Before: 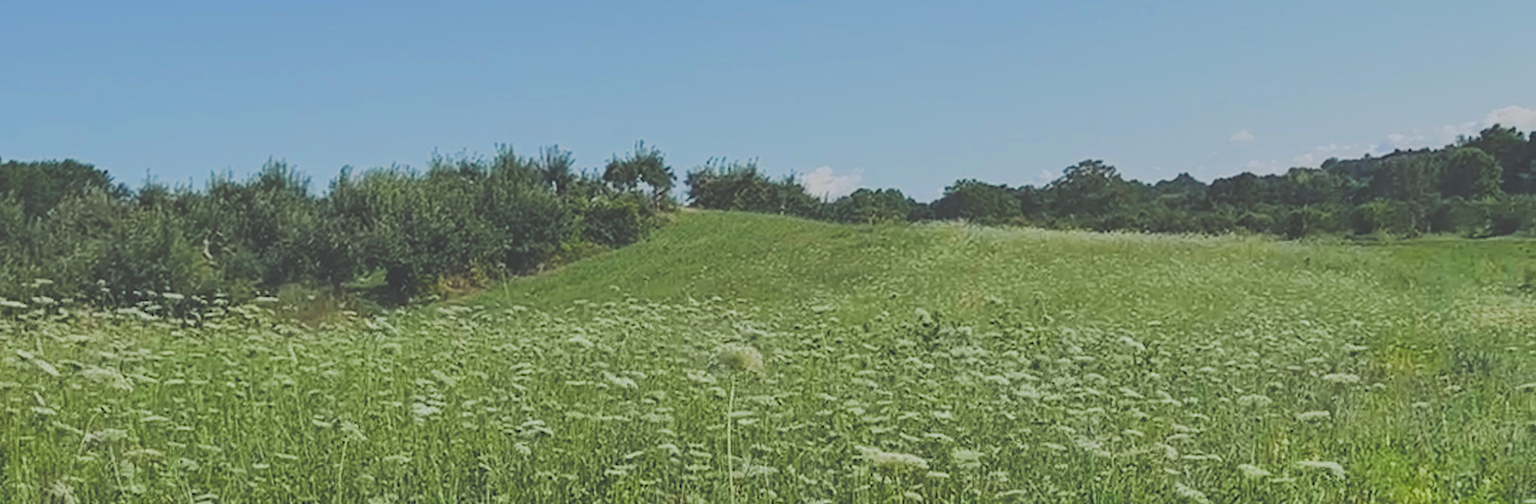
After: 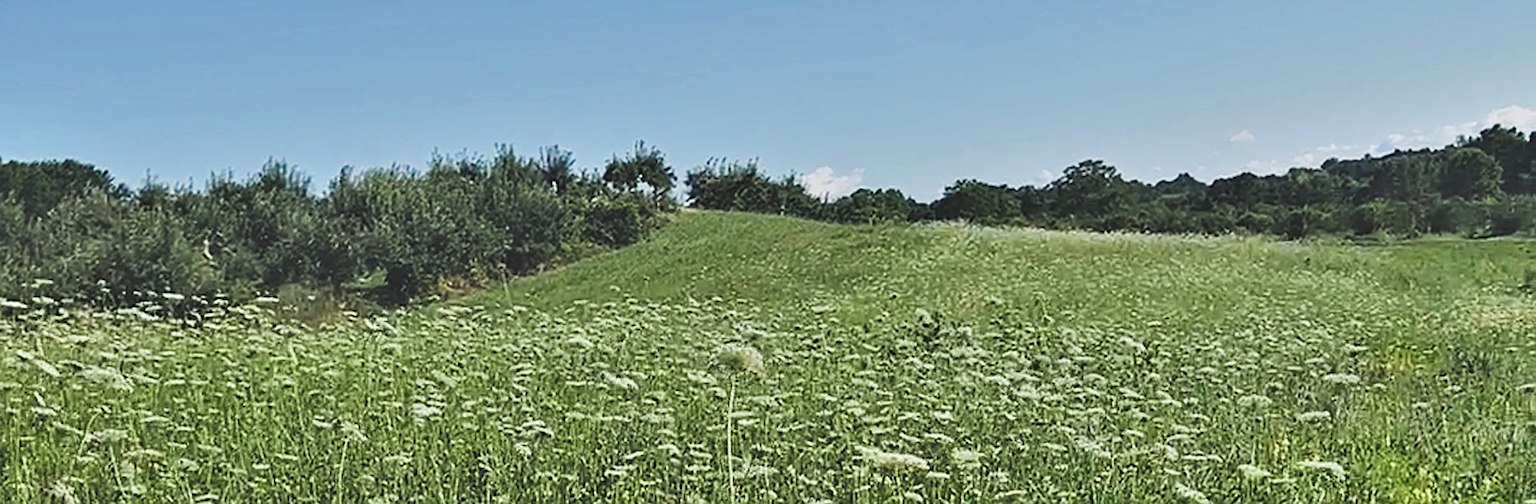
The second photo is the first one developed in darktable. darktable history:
shadows and highlights: shadows 0, highlights 40
contrast equalizer: octaves 7, y [[0.609, 0.611, 0.615, 0.613, 0.607, 0.603], [0.504, 0.498, 0.496, 0.499, 0.506, 0.516], [0 ×6], [0 ×6], [0 ×6]]
sharpen: on, module defaults
